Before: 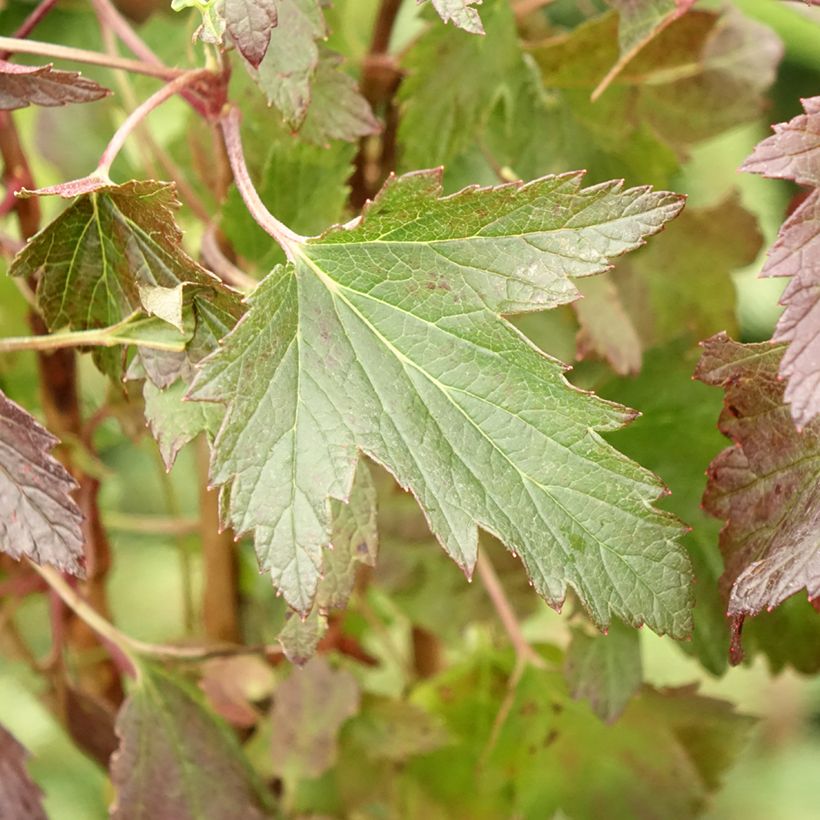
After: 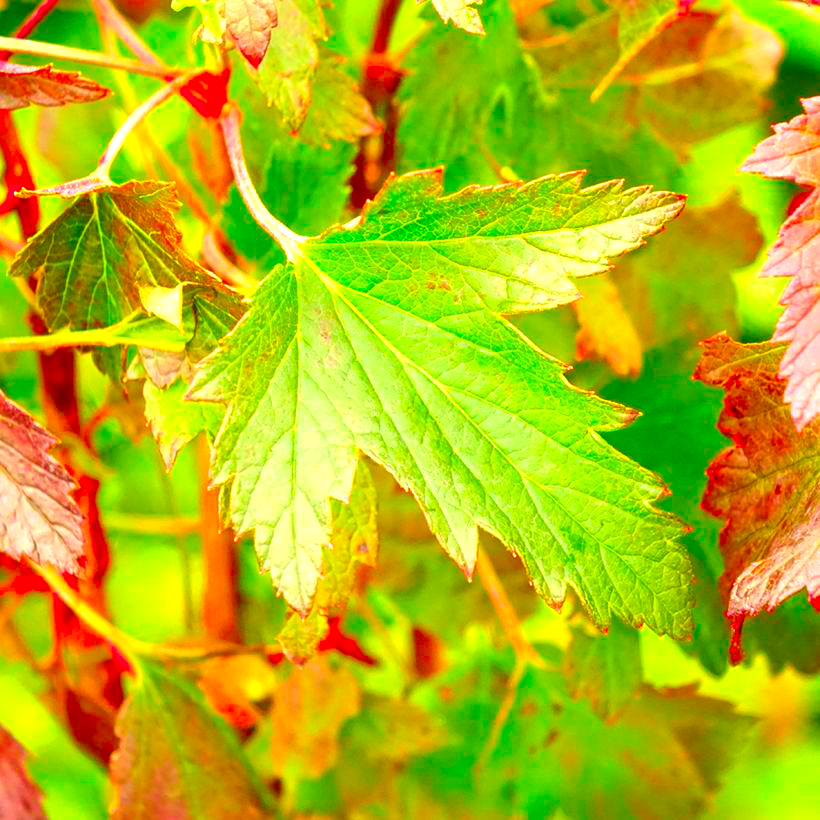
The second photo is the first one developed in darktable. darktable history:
exposure: black level correction 0, exposure 0.694 EV, compensate exposure bias true, compensate highlight preservation false
color correction: highlights b* -0.043, saturation 3
